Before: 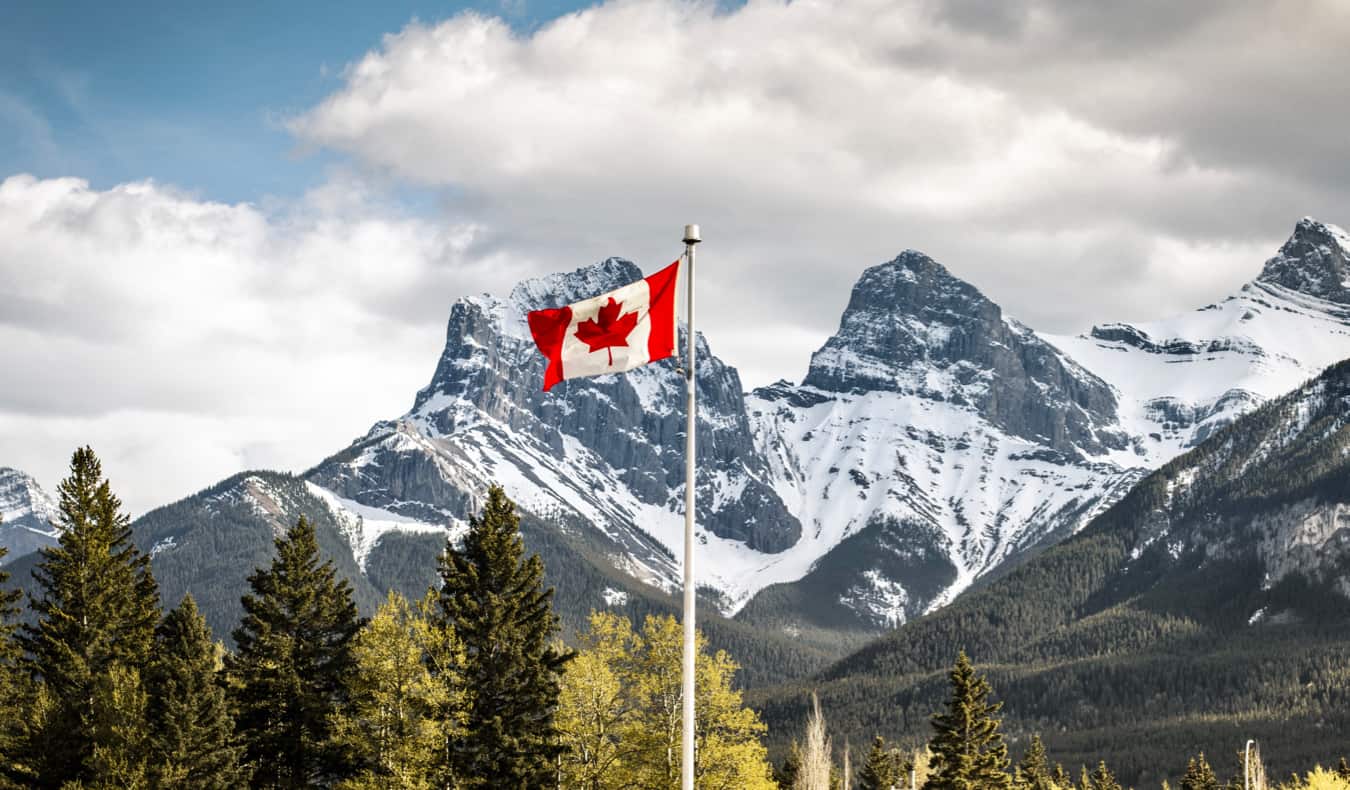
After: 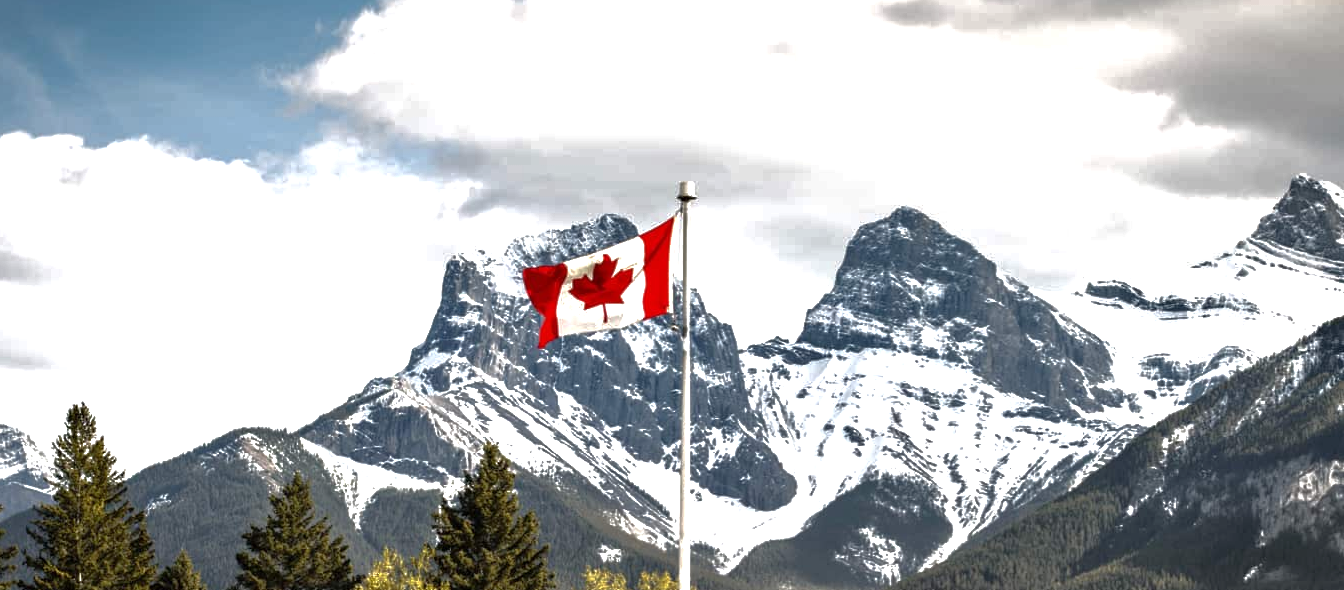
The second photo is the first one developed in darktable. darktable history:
crop: left 0.387%, top 5.469%, bottom 19.809%
base curve: curves: ch0 [(0, 0) (0.826, 0.587) (1, 1)]
exposure: exposure 0.722 EV, compensate highlight preservation false
